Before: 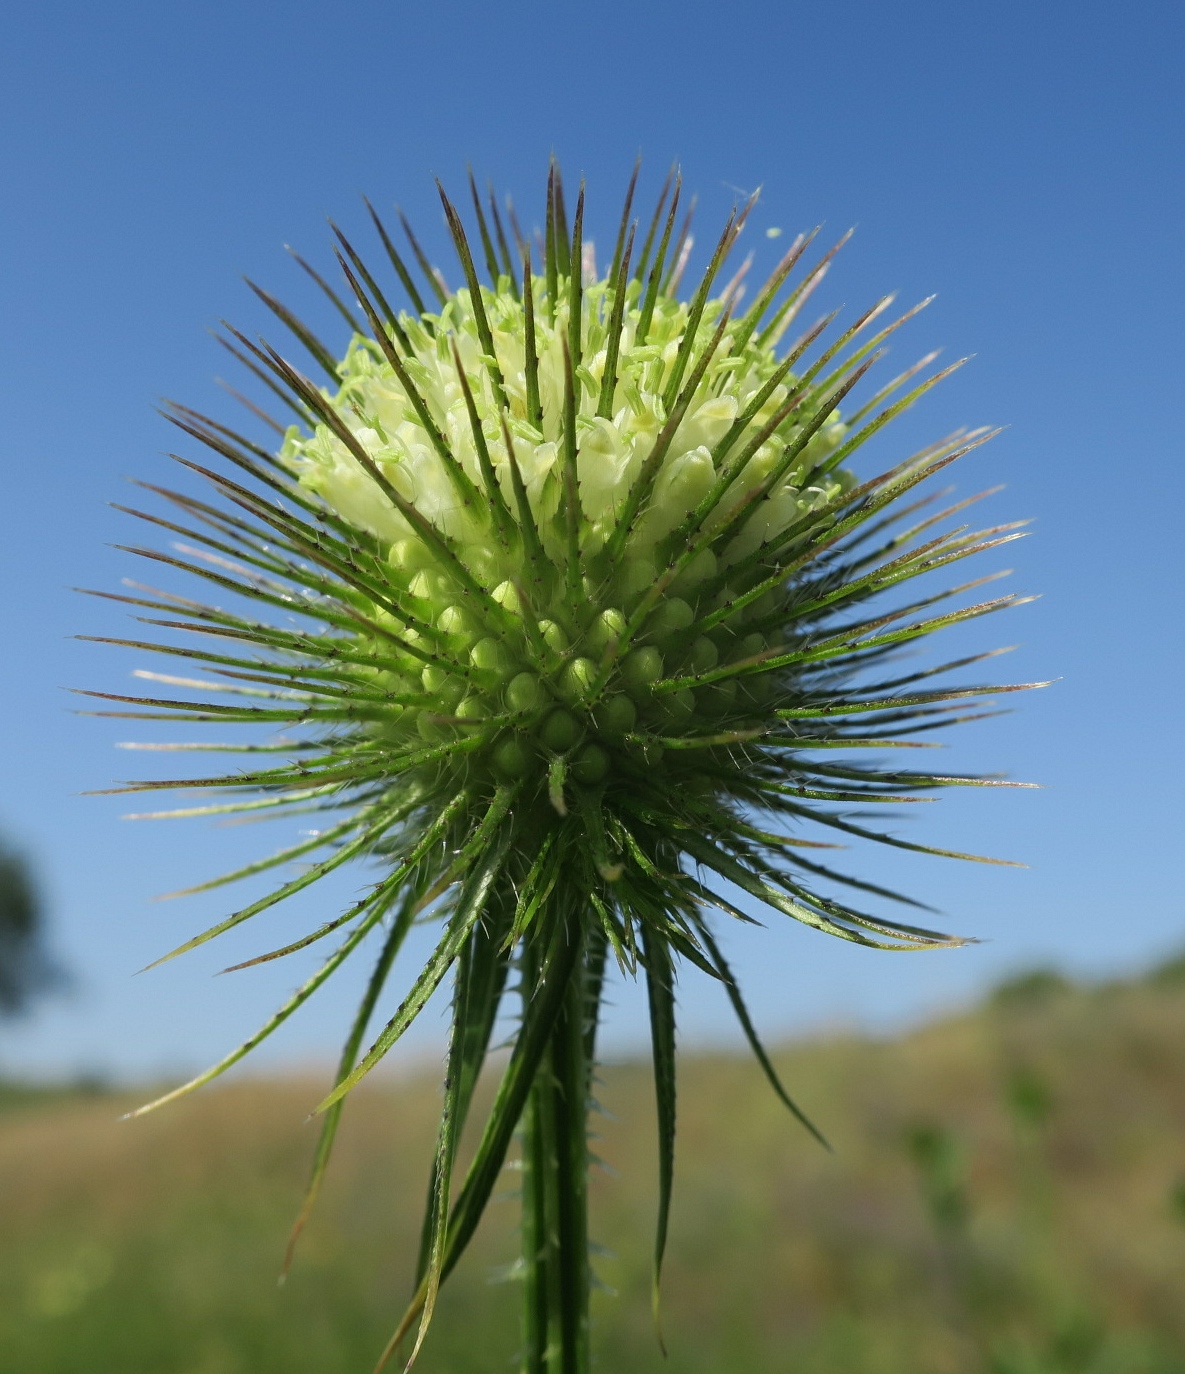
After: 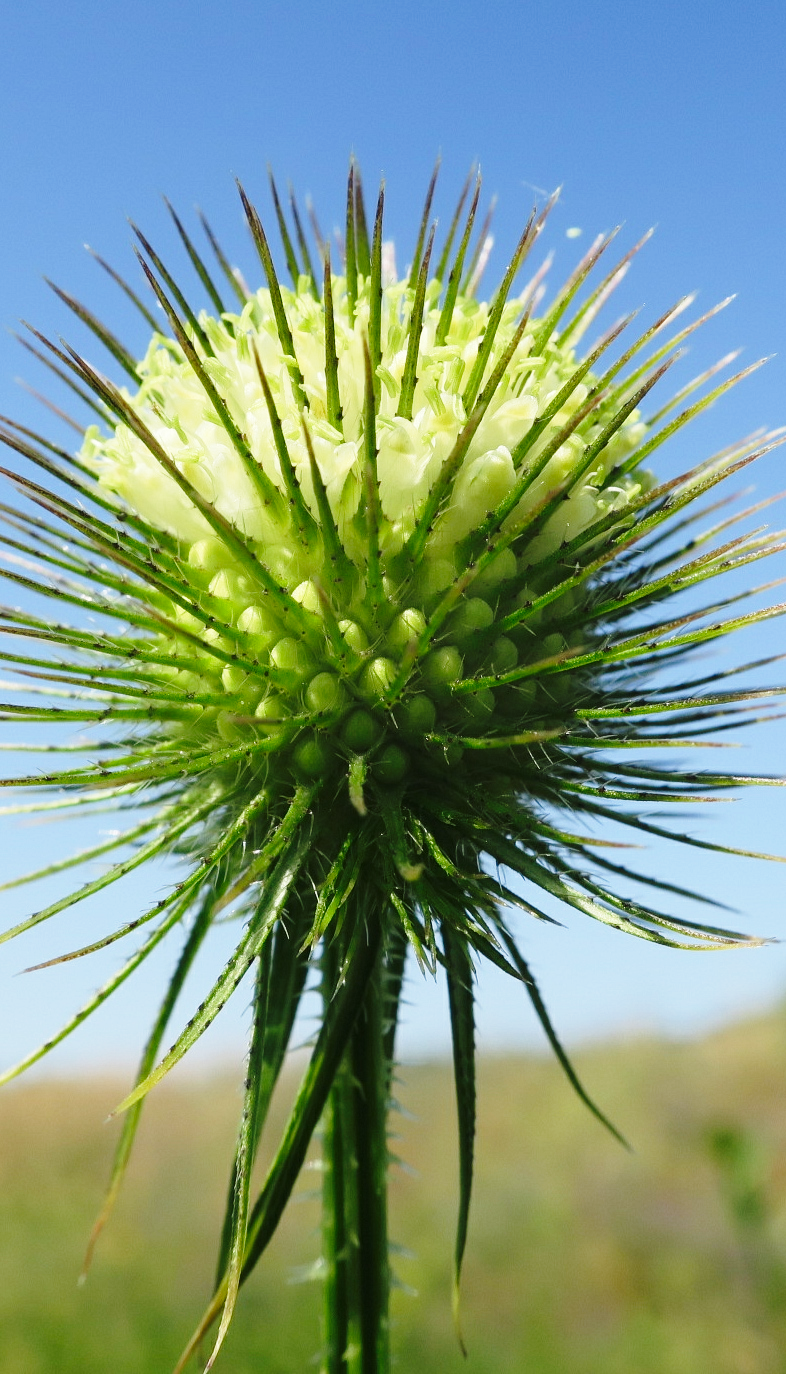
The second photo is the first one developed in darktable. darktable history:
crop: left 16.9%, right 16.743%
base curve: curves: ch0 [(0, 0) (0.028, 0.03) (0.121, 0.232) (0.46, 0.748) (0.859, 0.968) (1, 1)], preserve colors none
